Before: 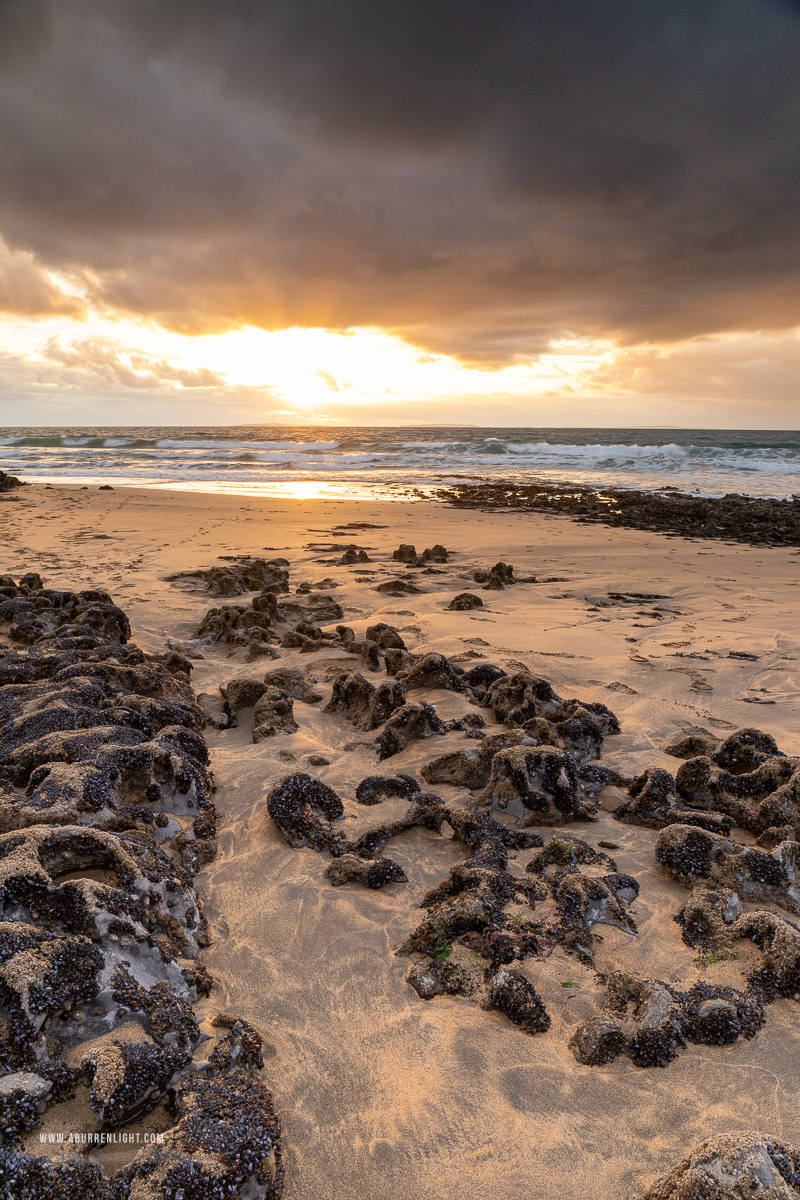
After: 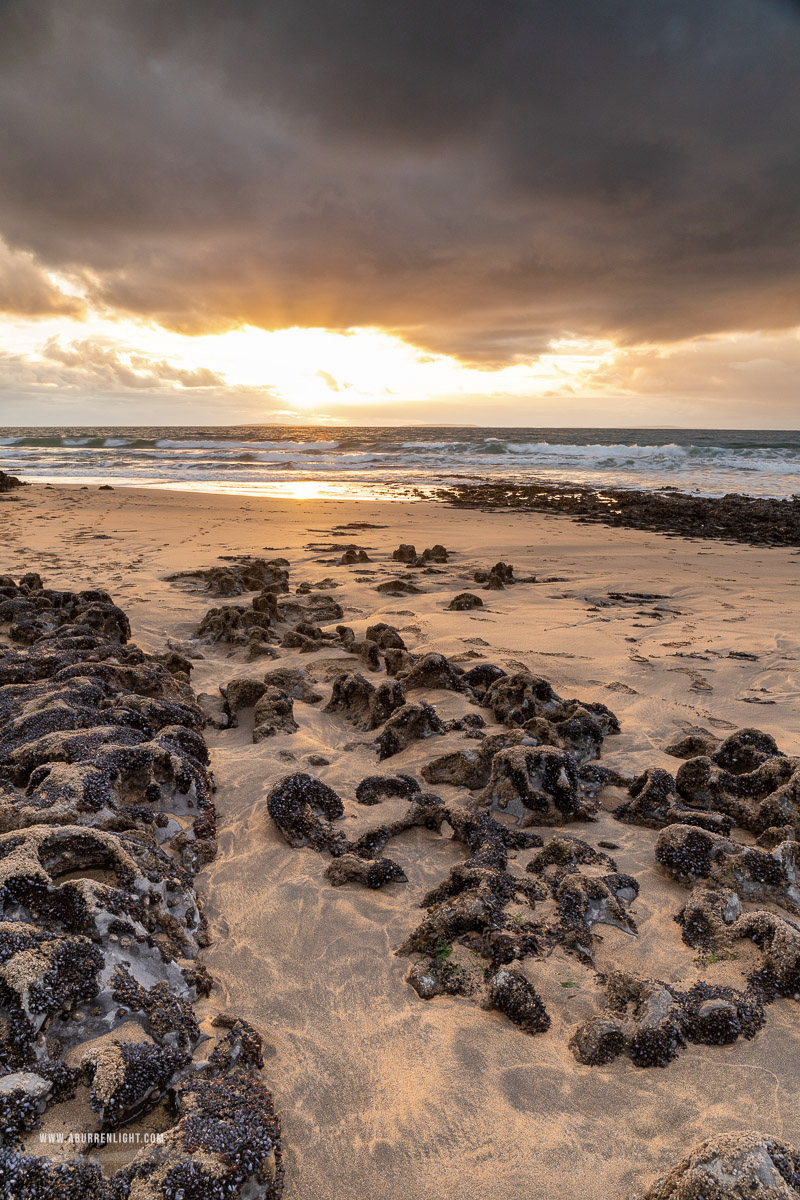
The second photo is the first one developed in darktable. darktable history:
contrast brightness saturation: saturation -0.093
shadows and highlights: shadows 39.53, highlights -54.38, low approximation 0.01, soften with gaussian
